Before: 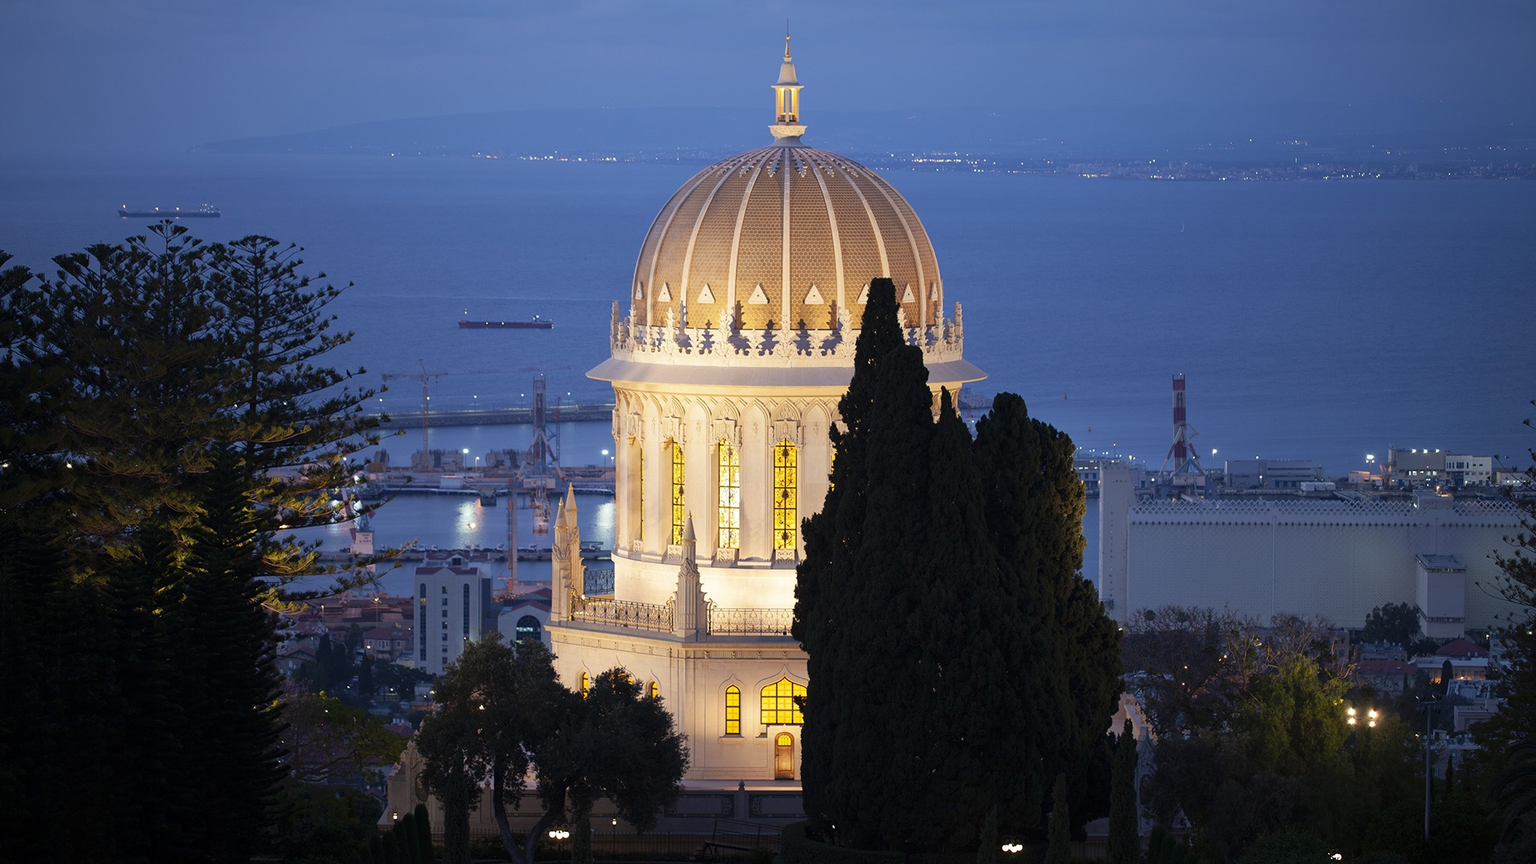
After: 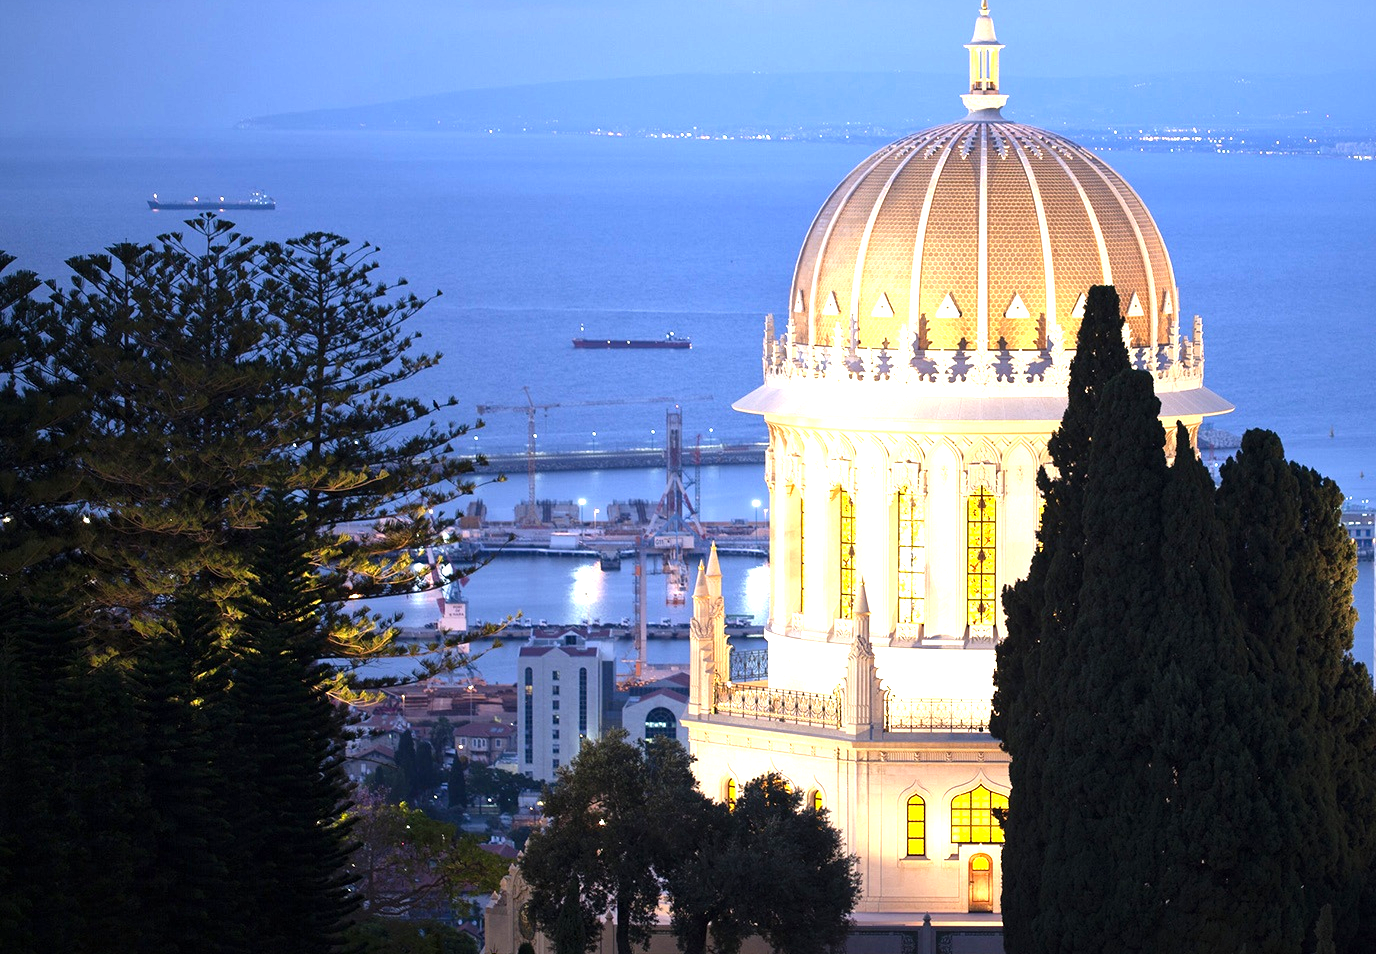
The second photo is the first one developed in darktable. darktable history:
crop: top 5.803%, right 27.864%, bottom 5.804%
local contrast: mode bilateral grid, contrast 20, coarseness 50, detail 120%, midtone range 0.2
exposure: exposure 0.127 EV, compensate highlight preservation false
levels: levels [0, 0.352, 0.703]
